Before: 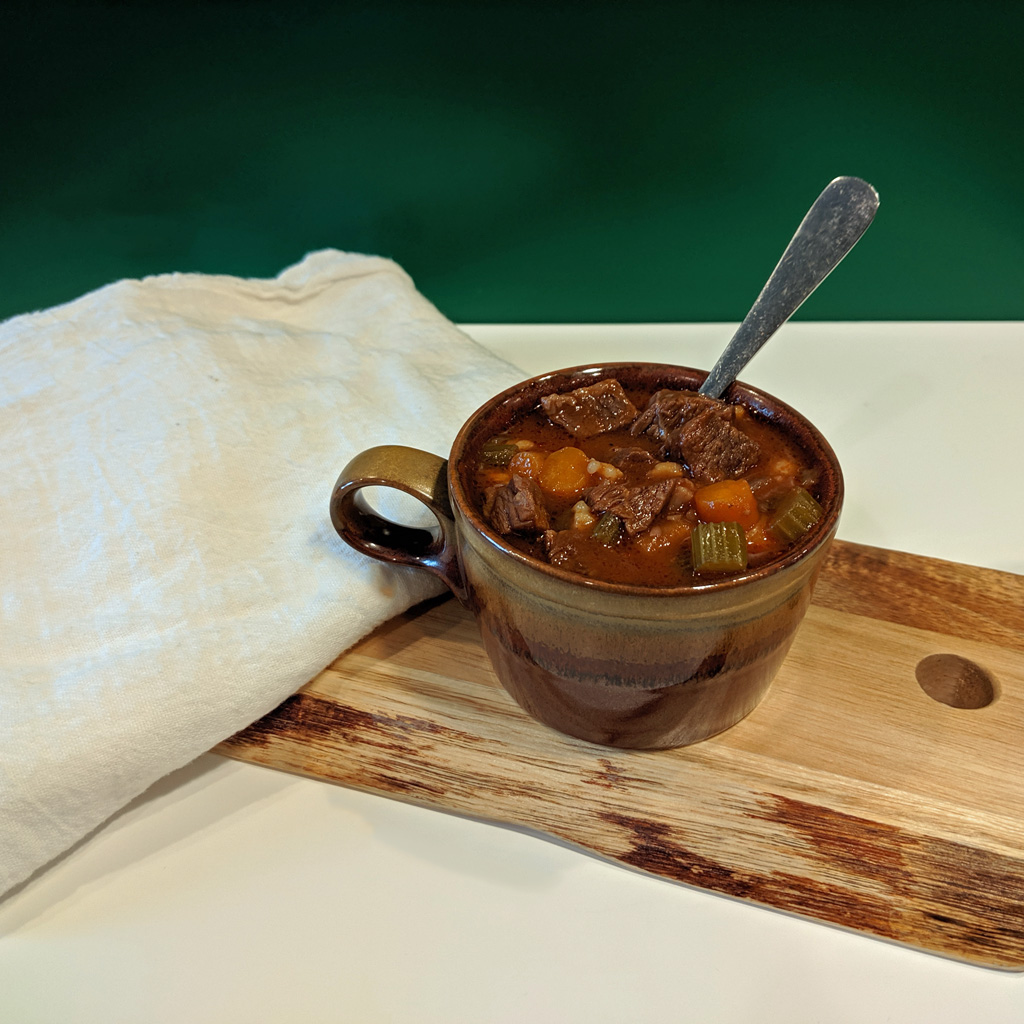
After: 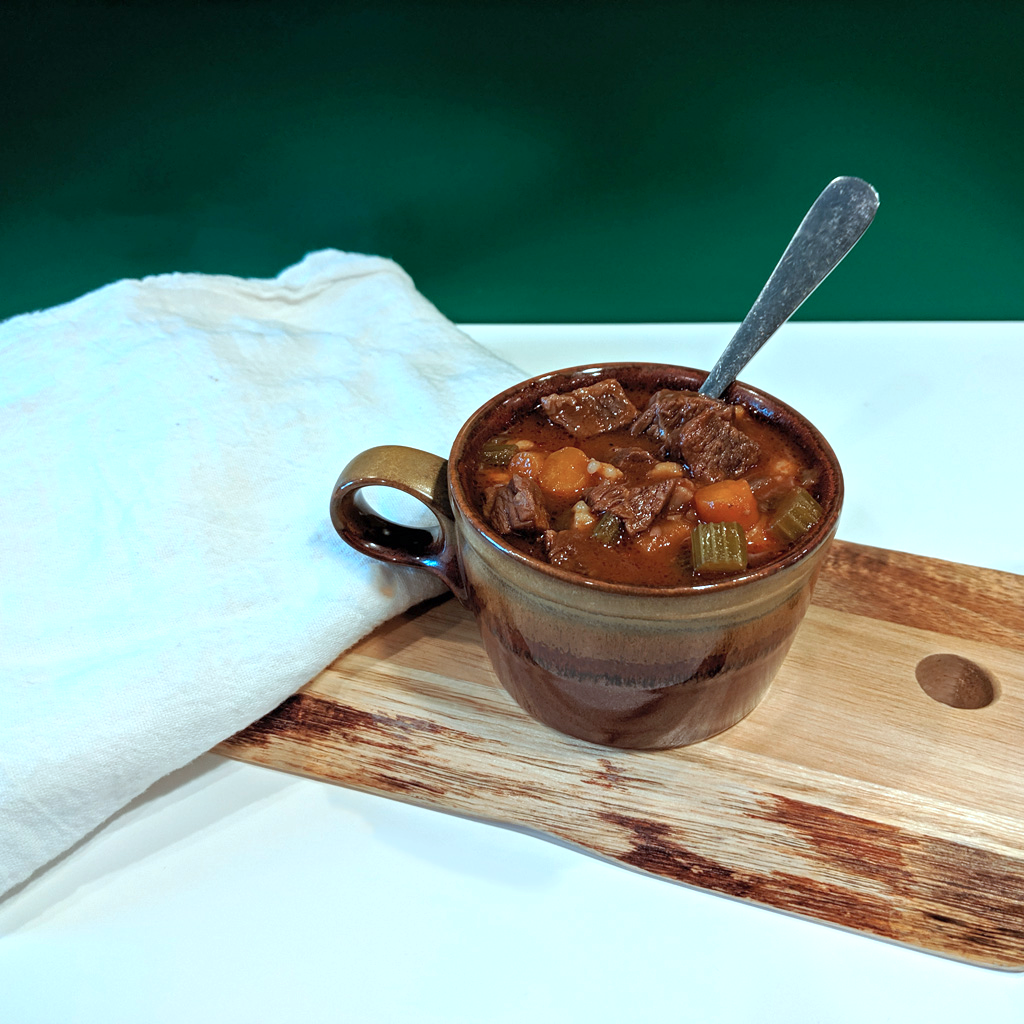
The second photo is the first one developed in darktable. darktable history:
color correction: highlights a* -9.28, highlights b* -23.5
exposure: exposure 0.483 EV, compensate highlight preservation false
